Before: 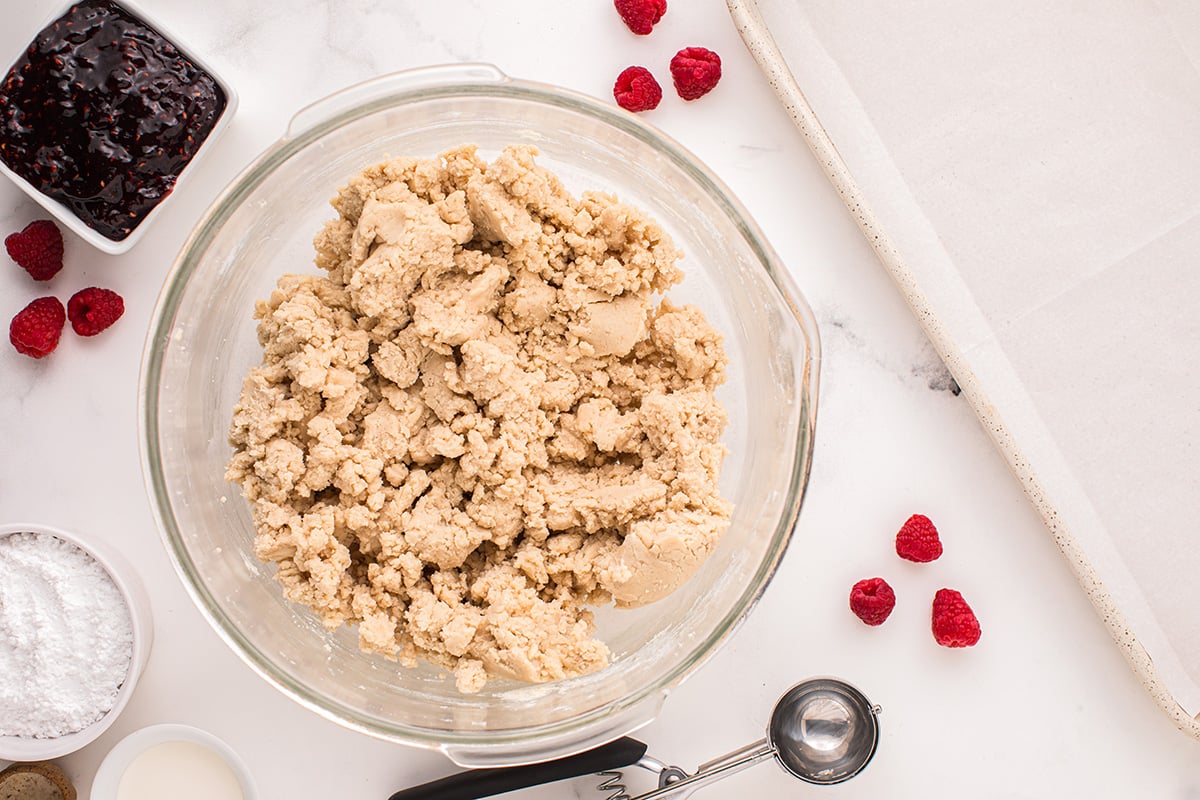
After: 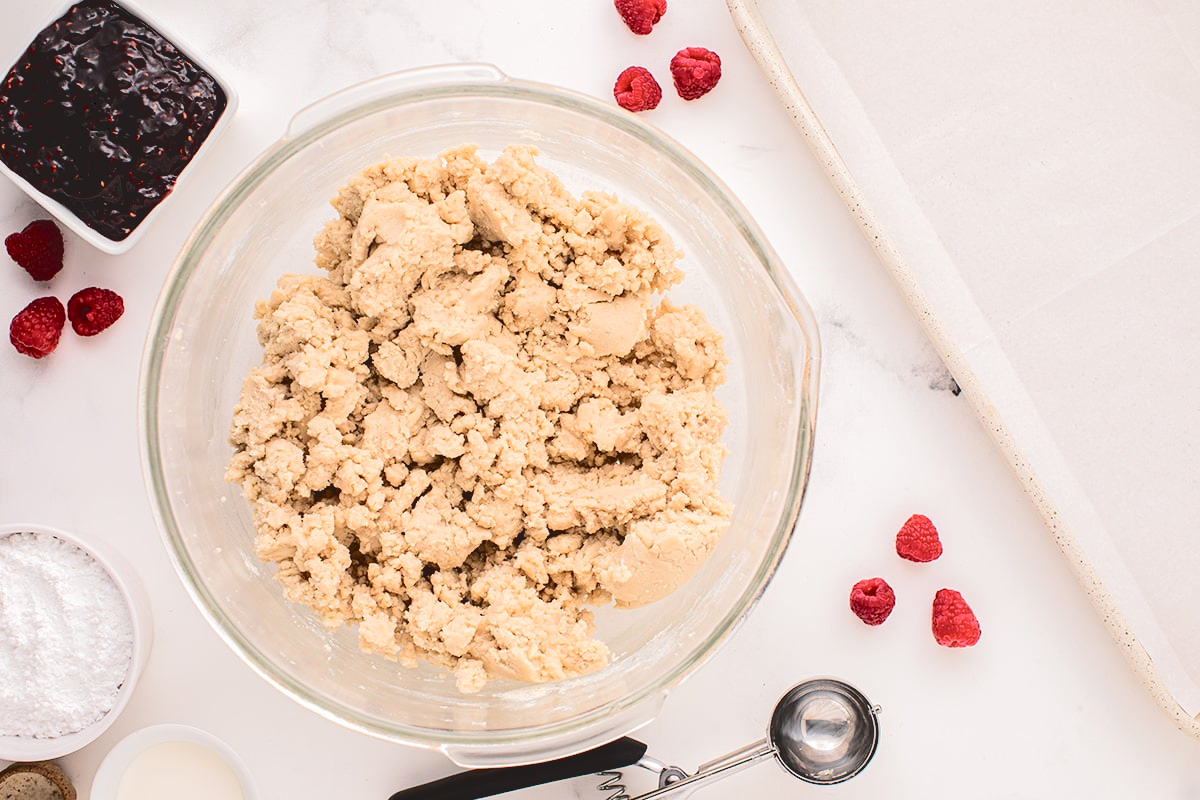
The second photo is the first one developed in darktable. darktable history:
tone curve: curves: ch0 [(0, 0) (0.003, 0.117) (0.011, 0.115) (0.025, 0.116) (0.044, 0.116) (0.069, 0.112) (0.1, 0.113) (0.136, 0.127) (0.177, 0.148) (0.224, 0.191) (0.277, 0.249) (0.335, 0.363) (0.399, 0.479) (0.468, 0.589) (0.543, 0.664) (0.623, 0.733) (0.709, 0.799) (0.801, 0.852) (0.898, 0.914) (1, 1)], color space Lab, independent channels, preserve colors none
